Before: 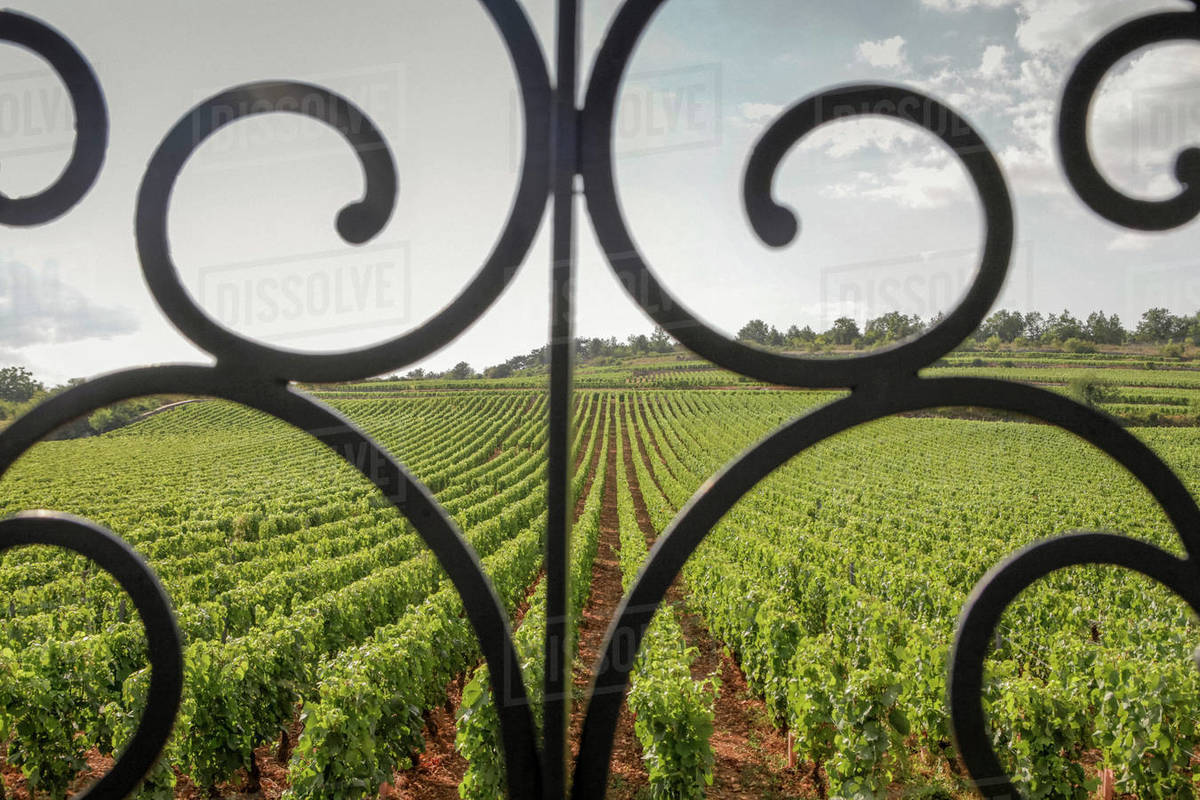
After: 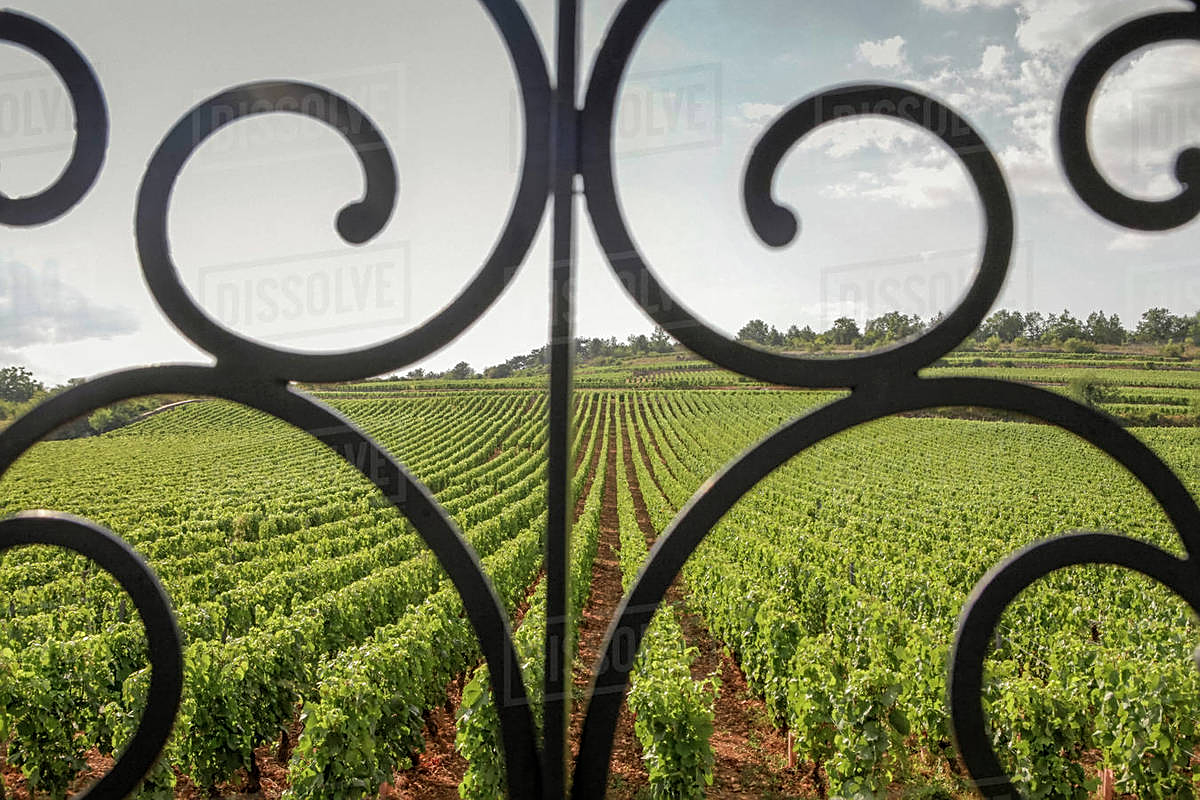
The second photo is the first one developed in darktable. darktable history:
sharpen: on, module defaults
velvia: strength 9.02%
